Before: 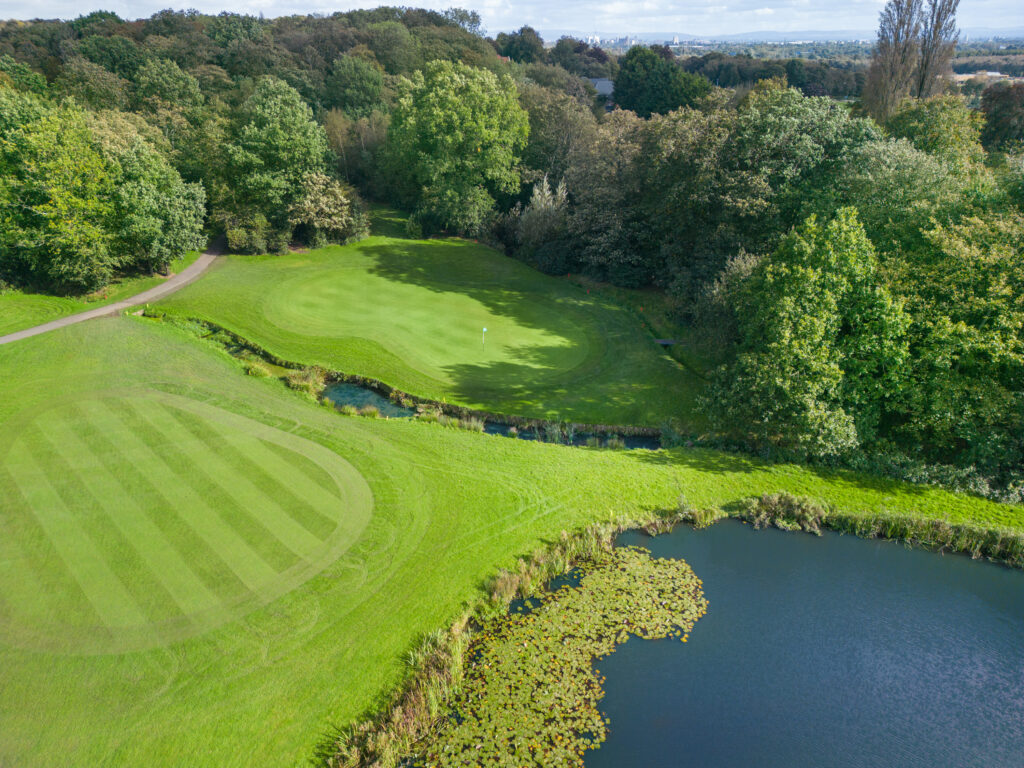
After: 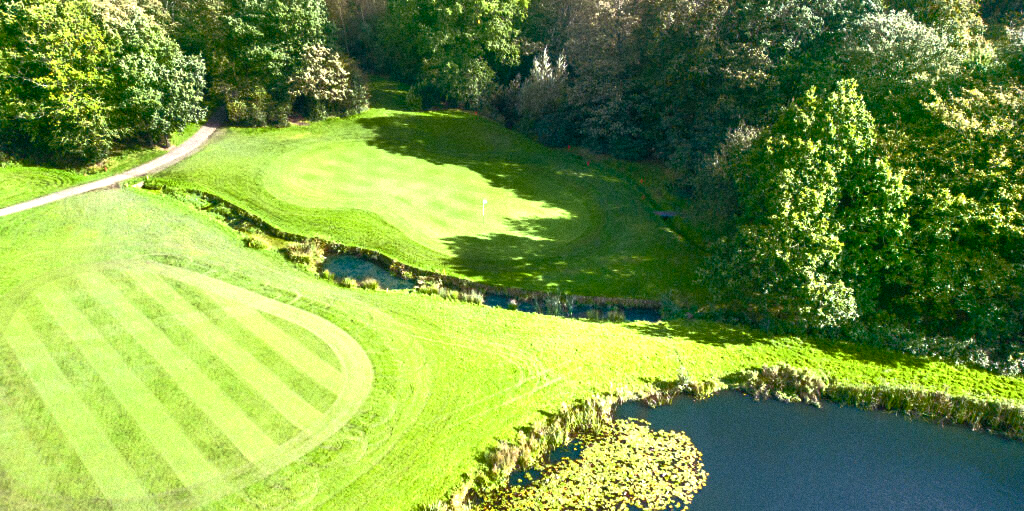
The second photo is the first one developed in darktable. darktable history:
color balance rgb: perceptual saturation grading › global saturation 20%, perceptual saturation grading › highlights -25%, perceptual saturation grading › shadows 50%
crop: top 16.727%, bottom 16.727%
base curve: curves: ch0 [(0, 0) (0.564, 0.291) (0.802, 0.731) (1, 1)]
grain: mid-tones bias 0%
exposure: black level correction 0, exposure 1 EV, compensate exposure bias true, compensate highlight preservation false
